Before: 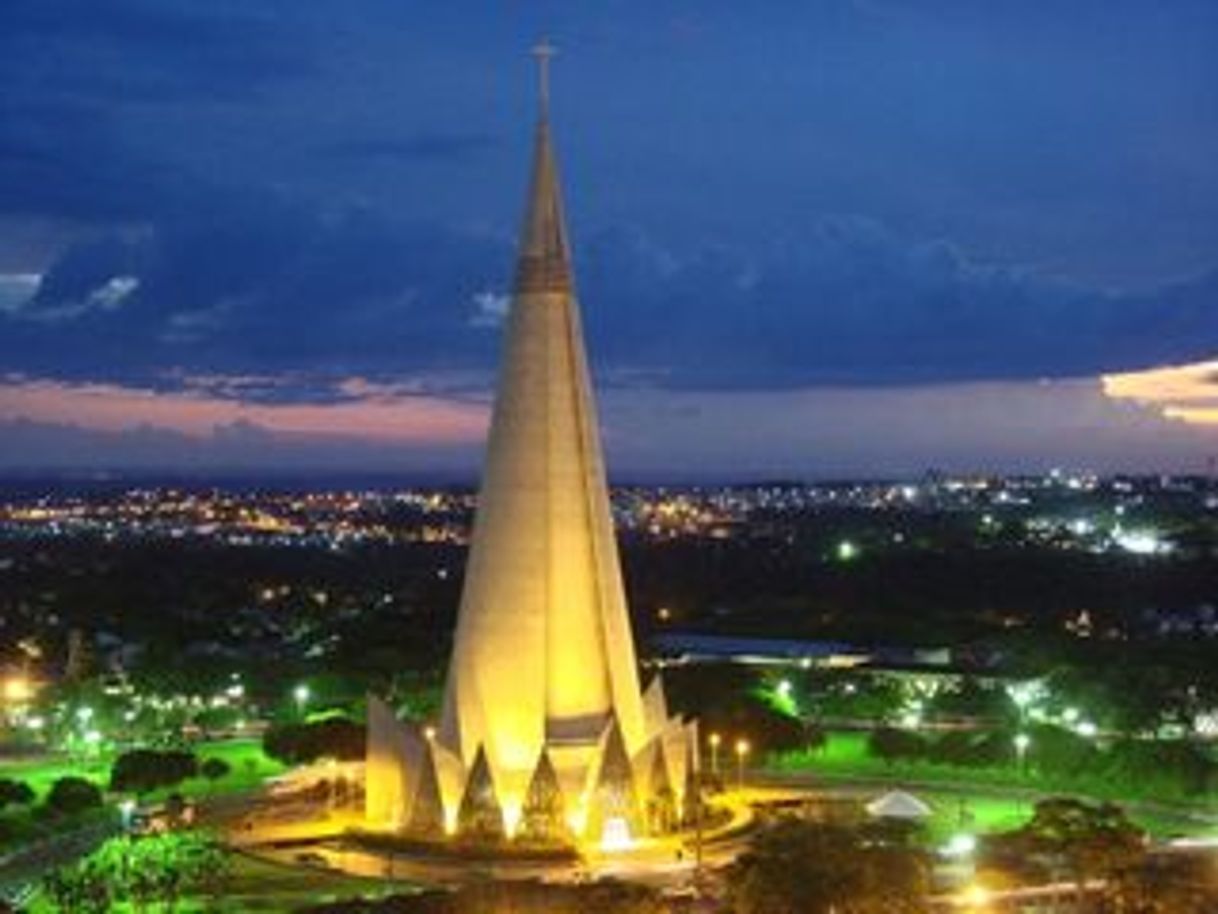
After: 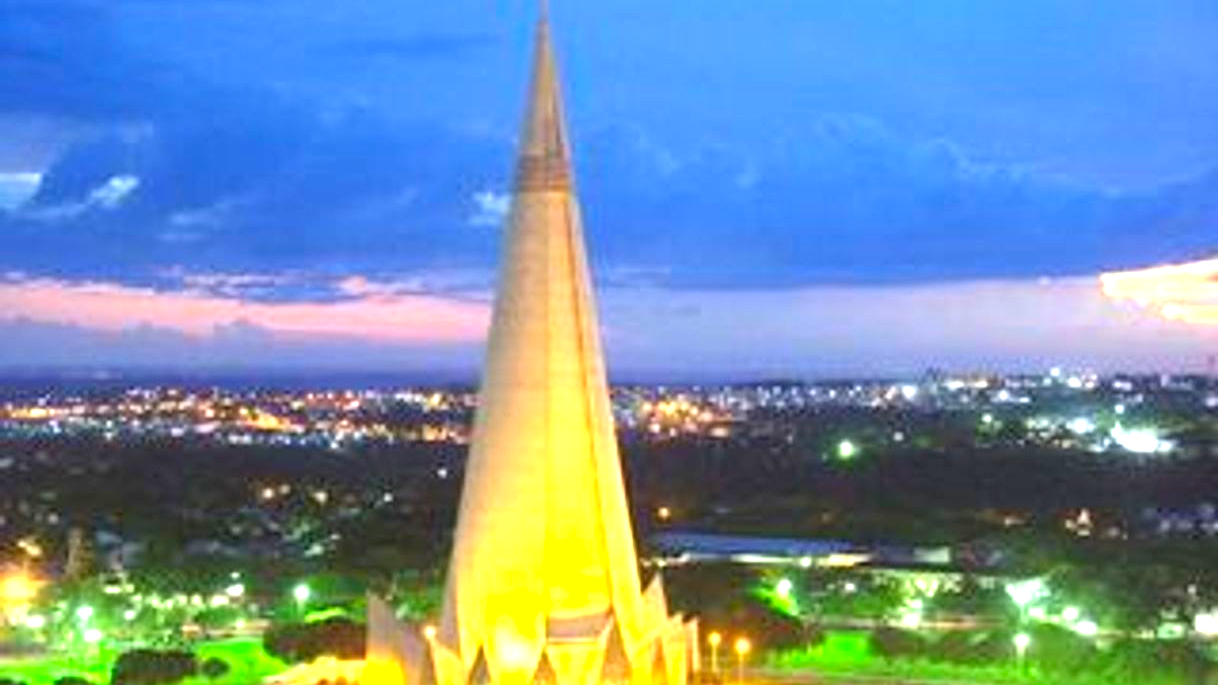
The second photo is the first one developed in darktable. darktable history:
crop: top 11.063%, bottom 13.885%
exposure: black level correction 0, exposure 1.487 EV, compensate exposure bias true, compensate highlight preservation false
contrast brightness saturation: contrast 0.073, brightness 0.084, saturation 0.175
contrast equalizer: y [[0.535, 0.543, 0.548, 0.548, 0.542, 0.532], [0.5 ×6], [0.5 ×6], [0 ×6], [0 ×6]], mix -0.281
